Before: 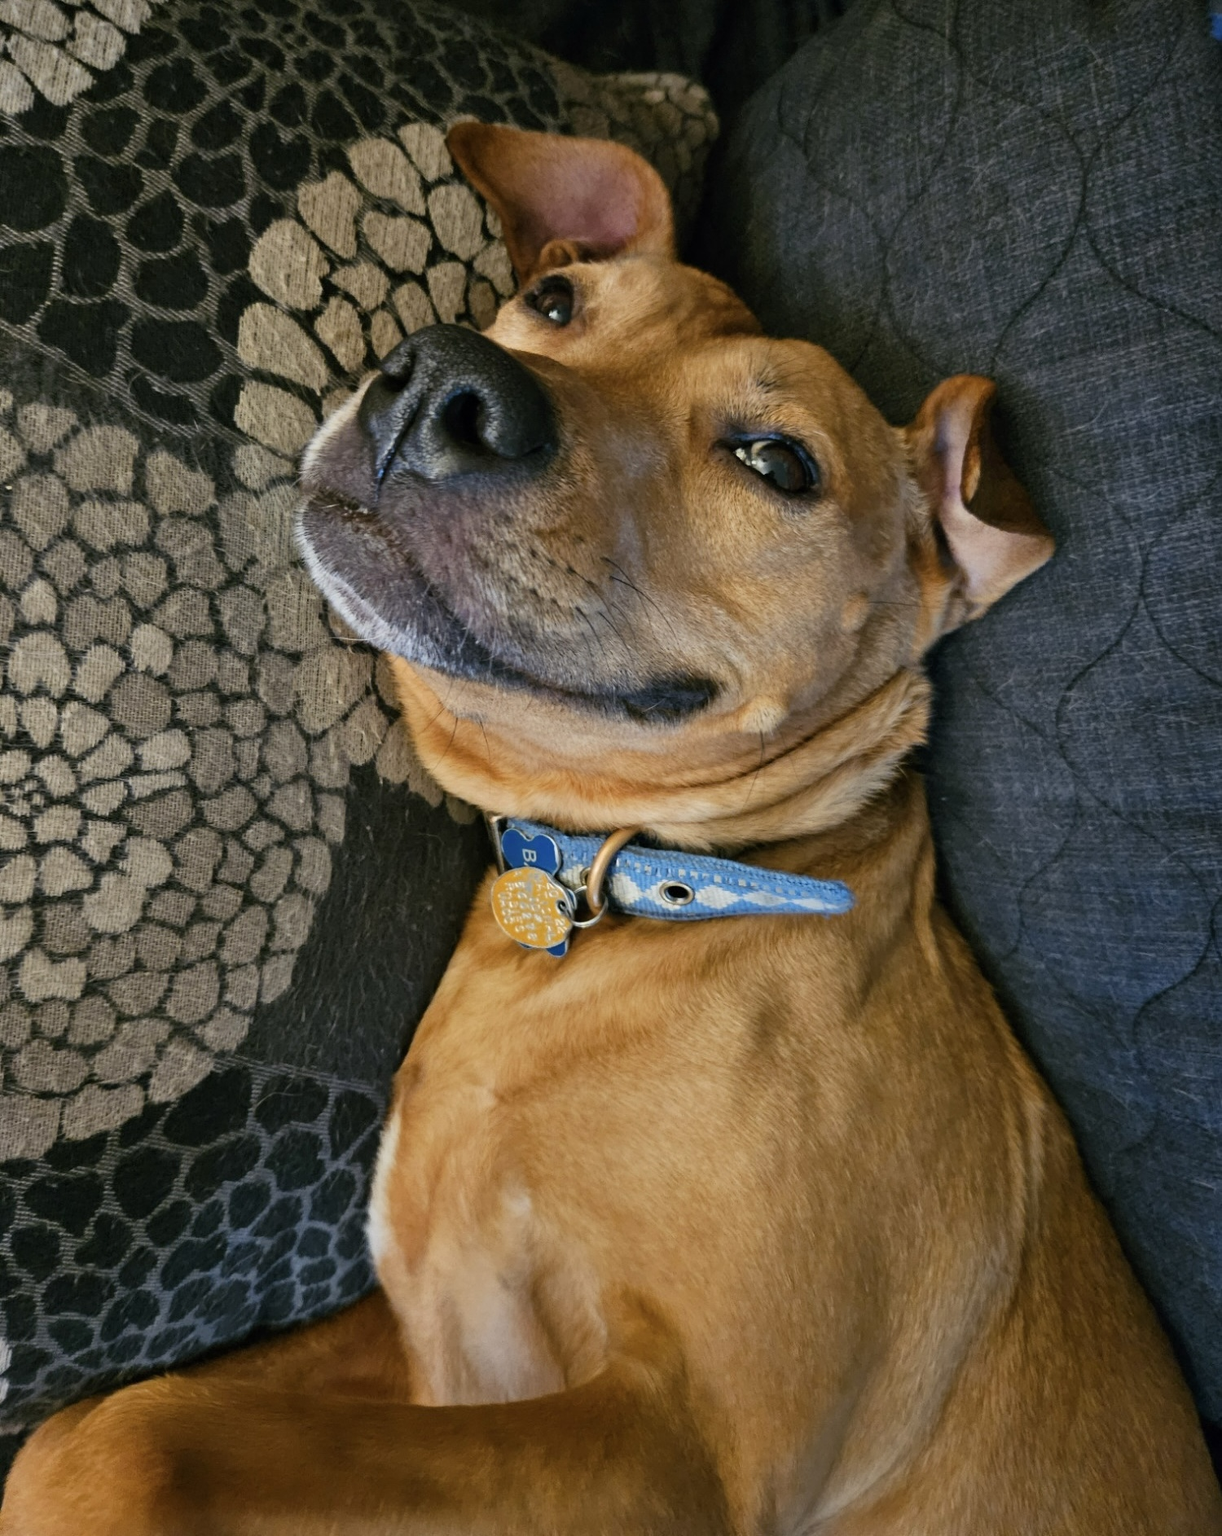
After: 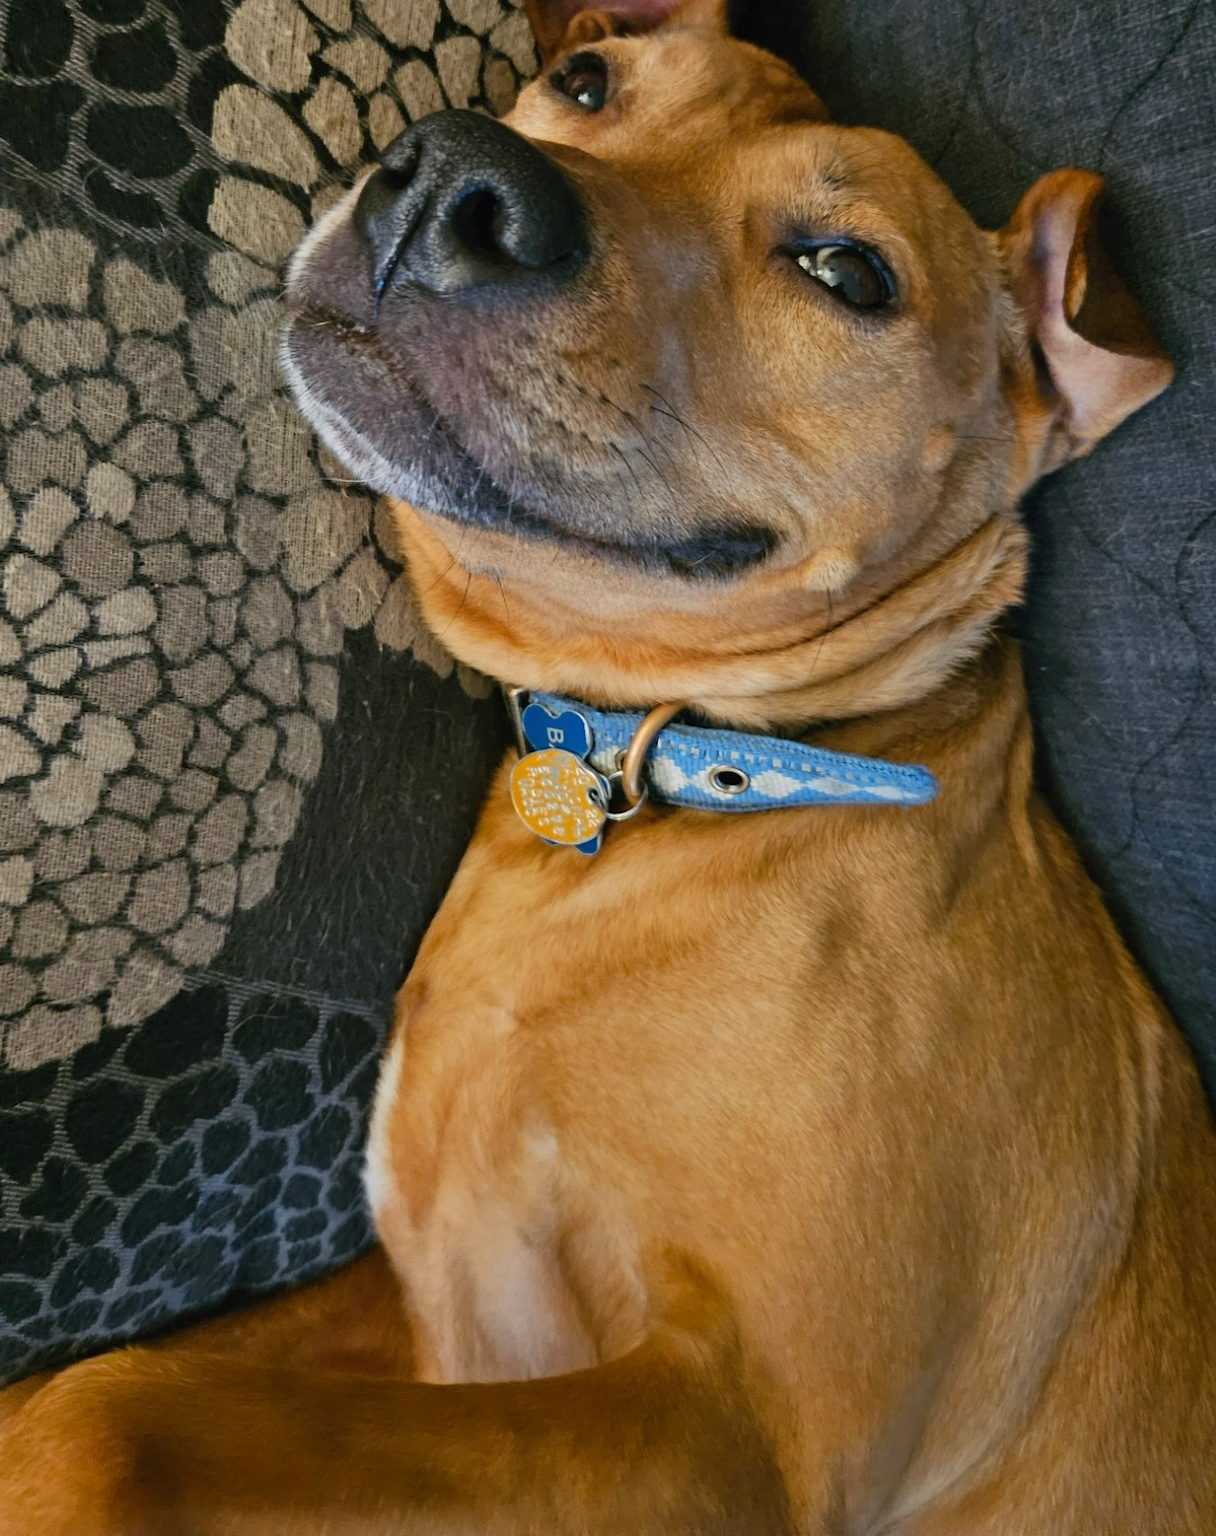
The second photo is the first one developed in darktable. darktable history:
local contrast: mode bilateral grid, contrast 99, coarseness 99, detail 90%, midtone range 0.2
crop and rotate: left 4.793%, top 15.106%, right 10.648%
